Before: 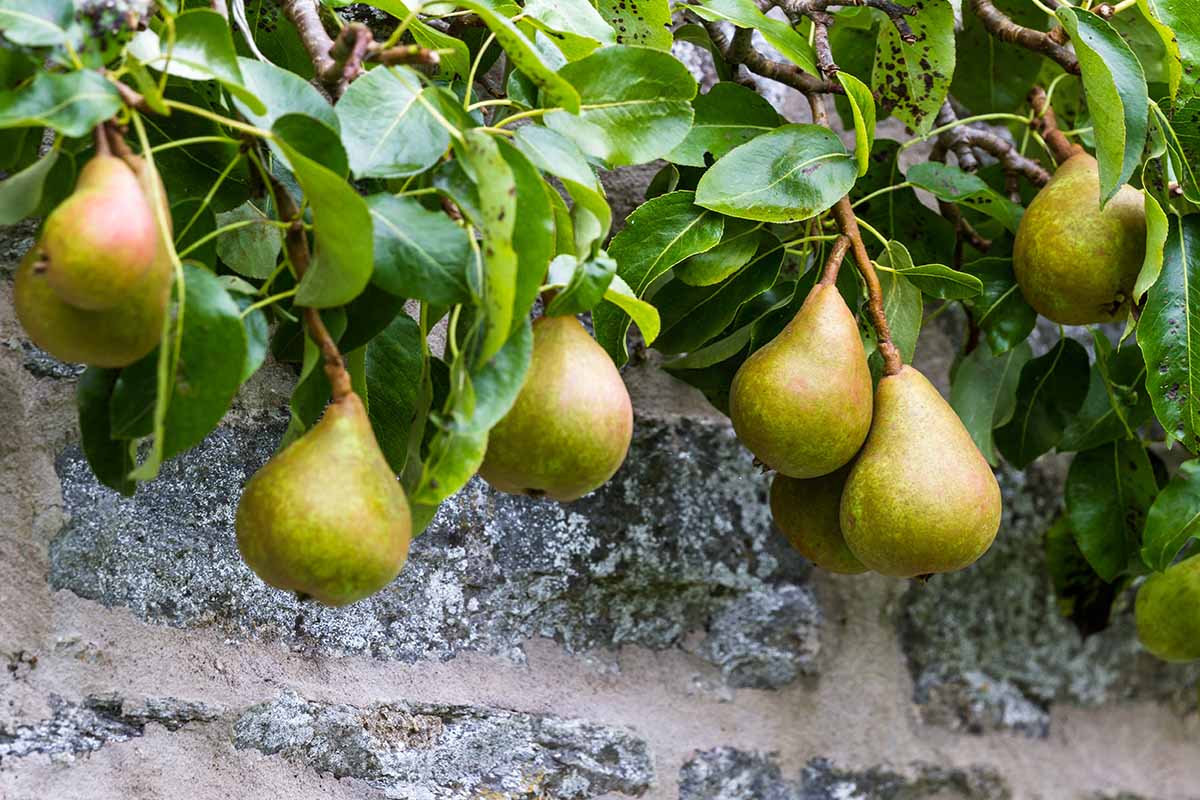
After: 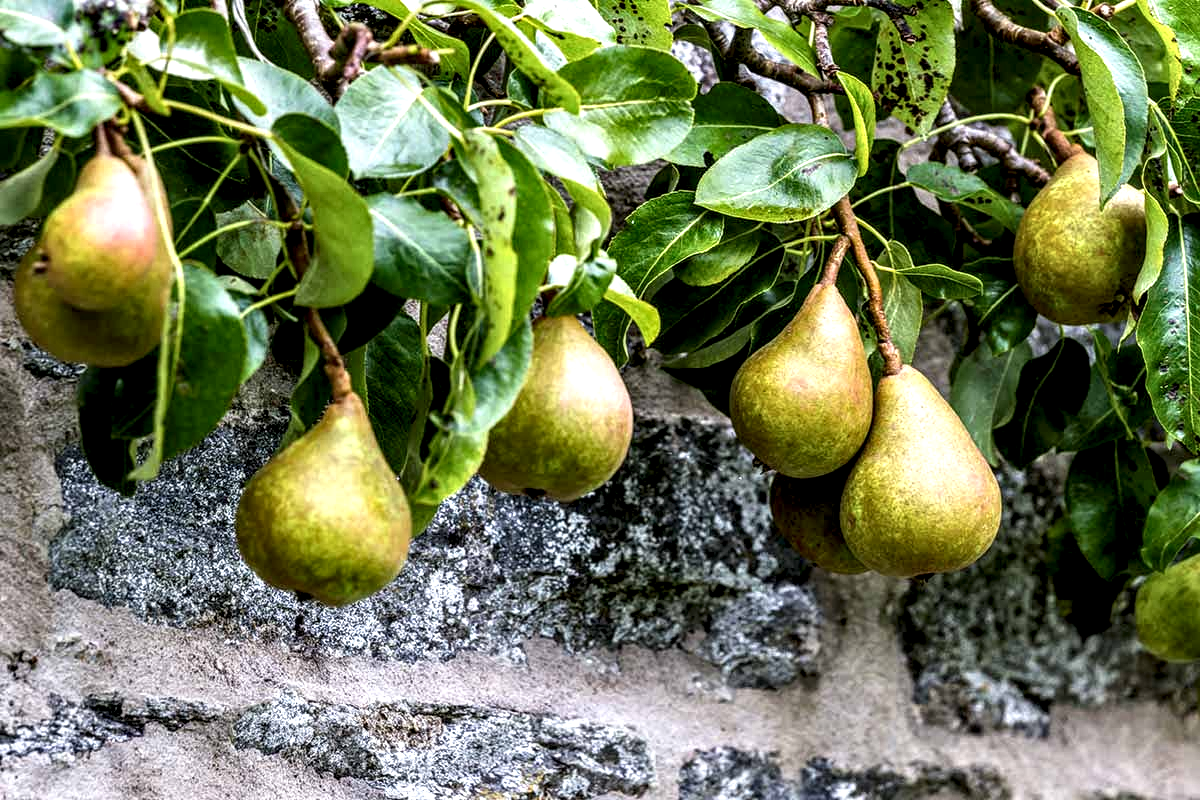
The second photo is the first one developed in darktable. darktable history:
local contrast: detail 203%
